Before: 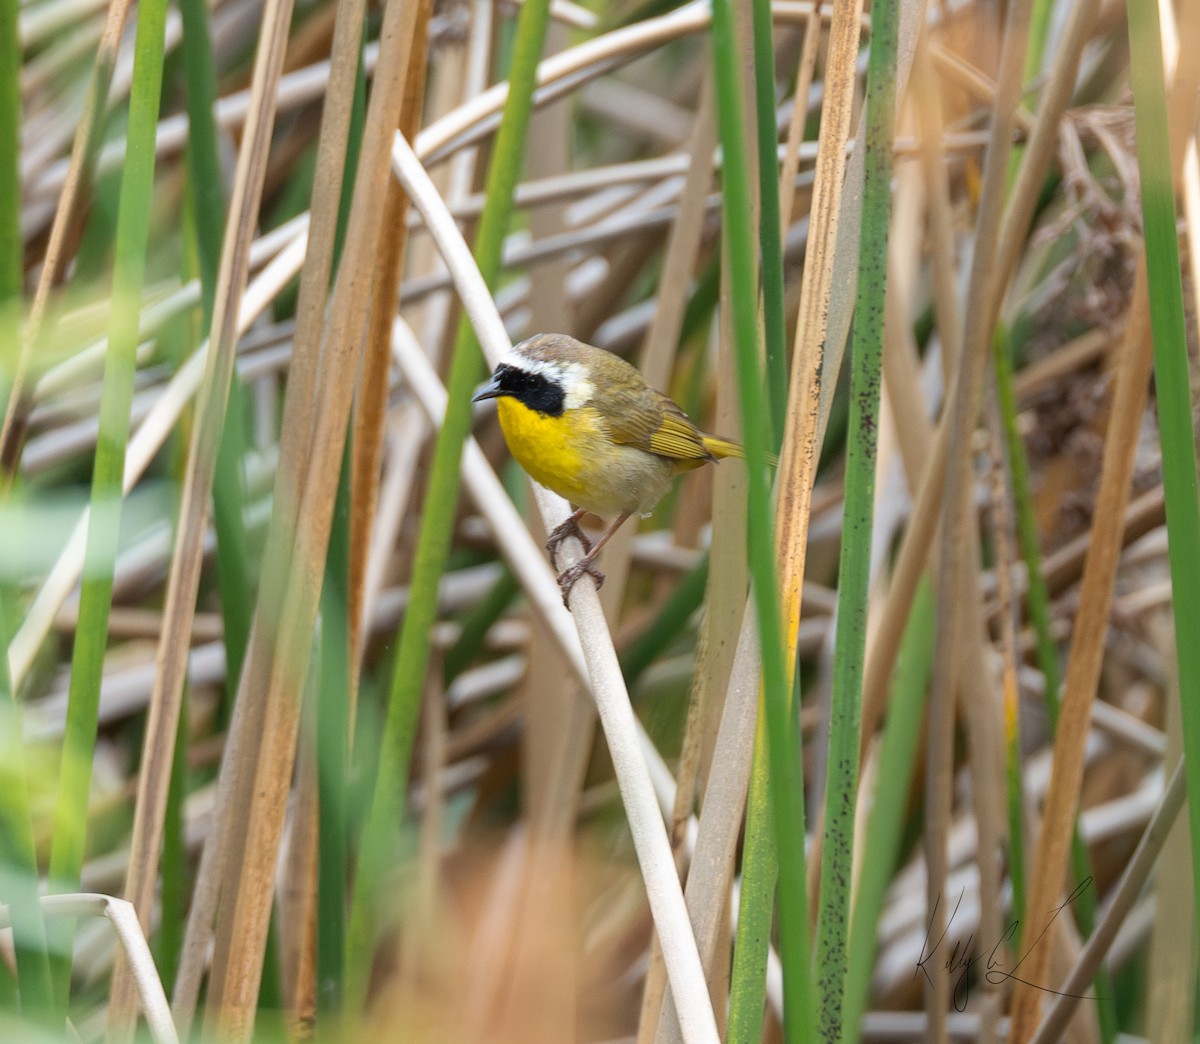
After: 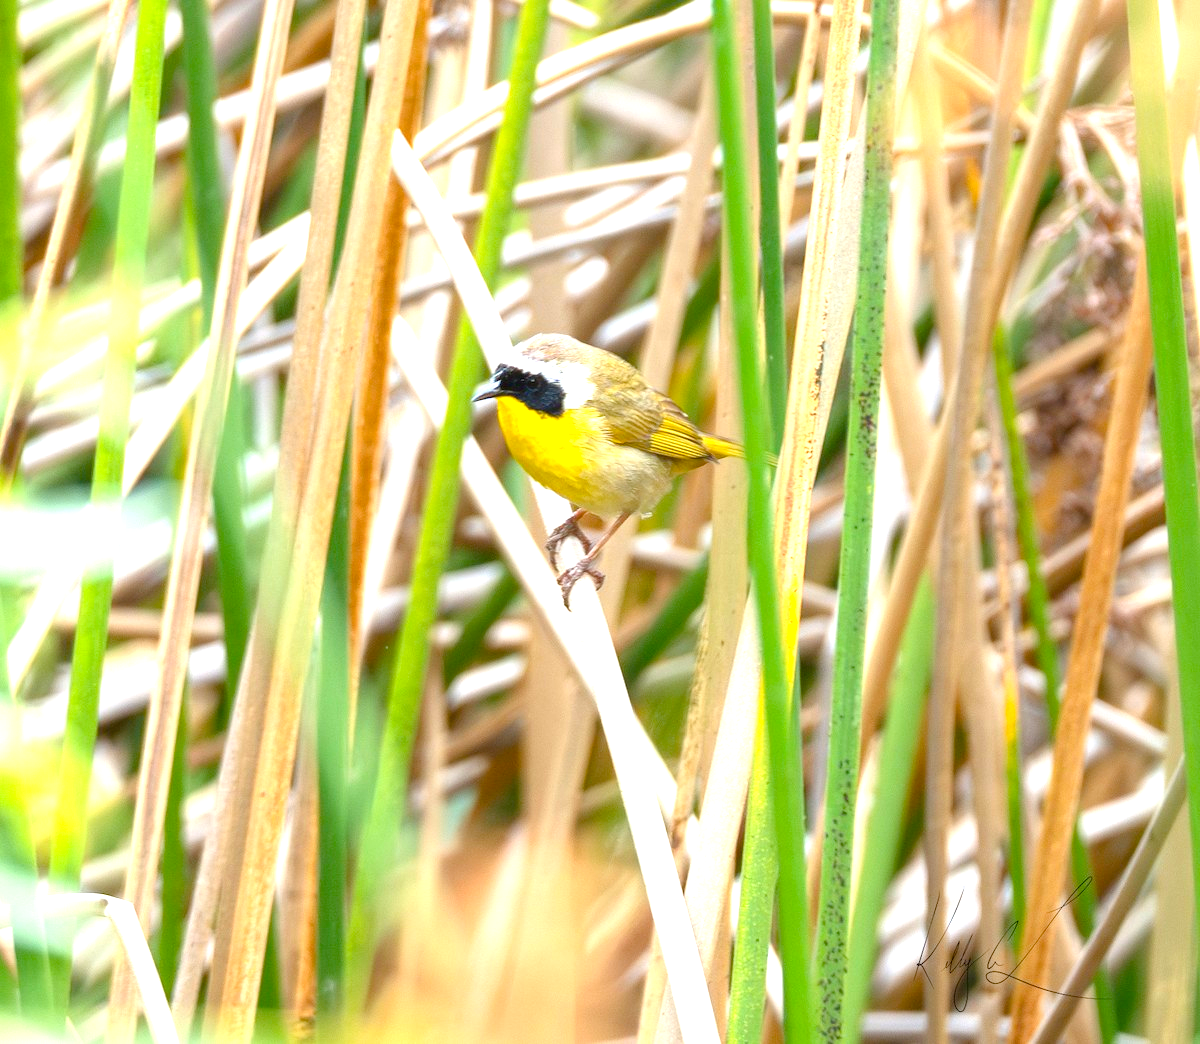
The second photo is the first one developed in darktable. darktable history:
exposure: black level correction 0, exposure 1.373 EV, compensate exposure bias true, compensate highlight preservation false
color balance rgb: linear chroma grading › shadows 31.995%, linear chroma grading › global chroma -2.167%, linear chroma grading › mid-tones 4.257%, perceptual saturation grading › global saturation 19.38%, perceptual brilliance grading › global brilliance 2.604%, perceptual brilliance grading › highlights -2.604%, perceptual brilliance grading › shadows 3.734%
